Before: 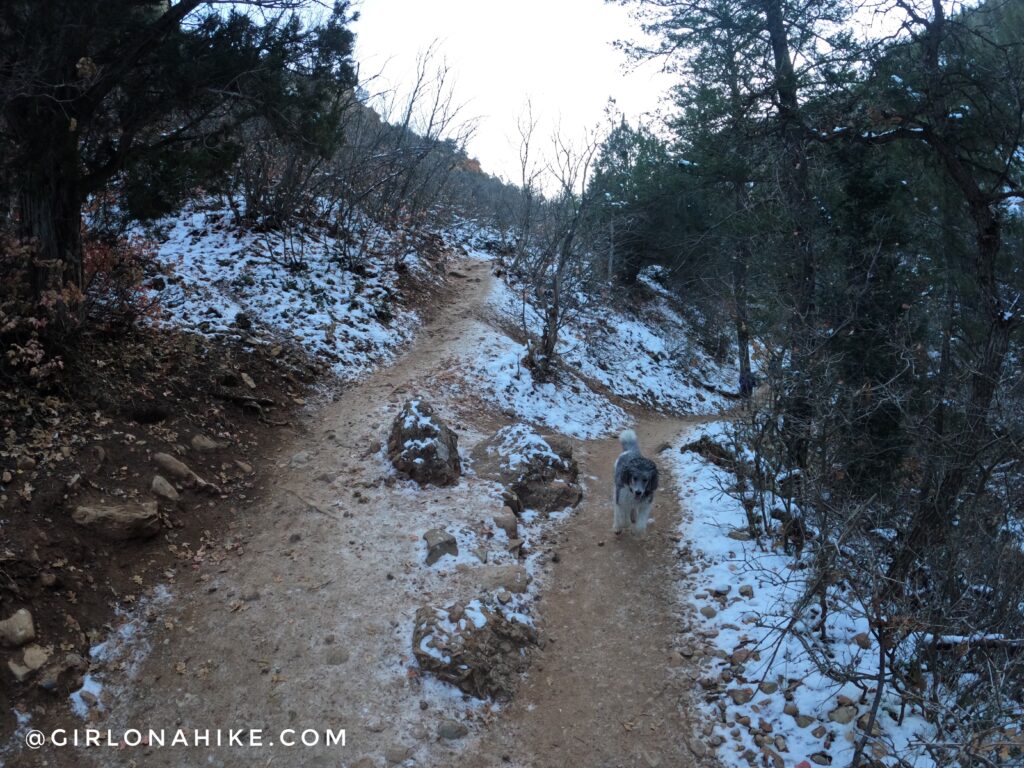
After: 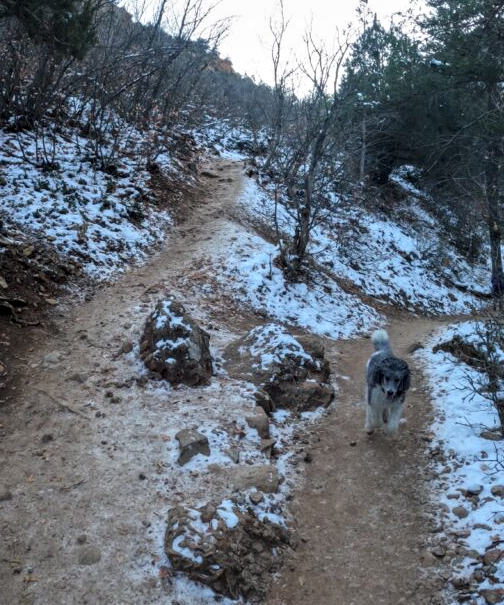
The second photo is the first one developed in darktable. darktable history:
crop and rotate: angle 0.016°, left 24.304%, top 13.087%, right 26.424%, bottom 8.086%
local contrast: detail 130%
